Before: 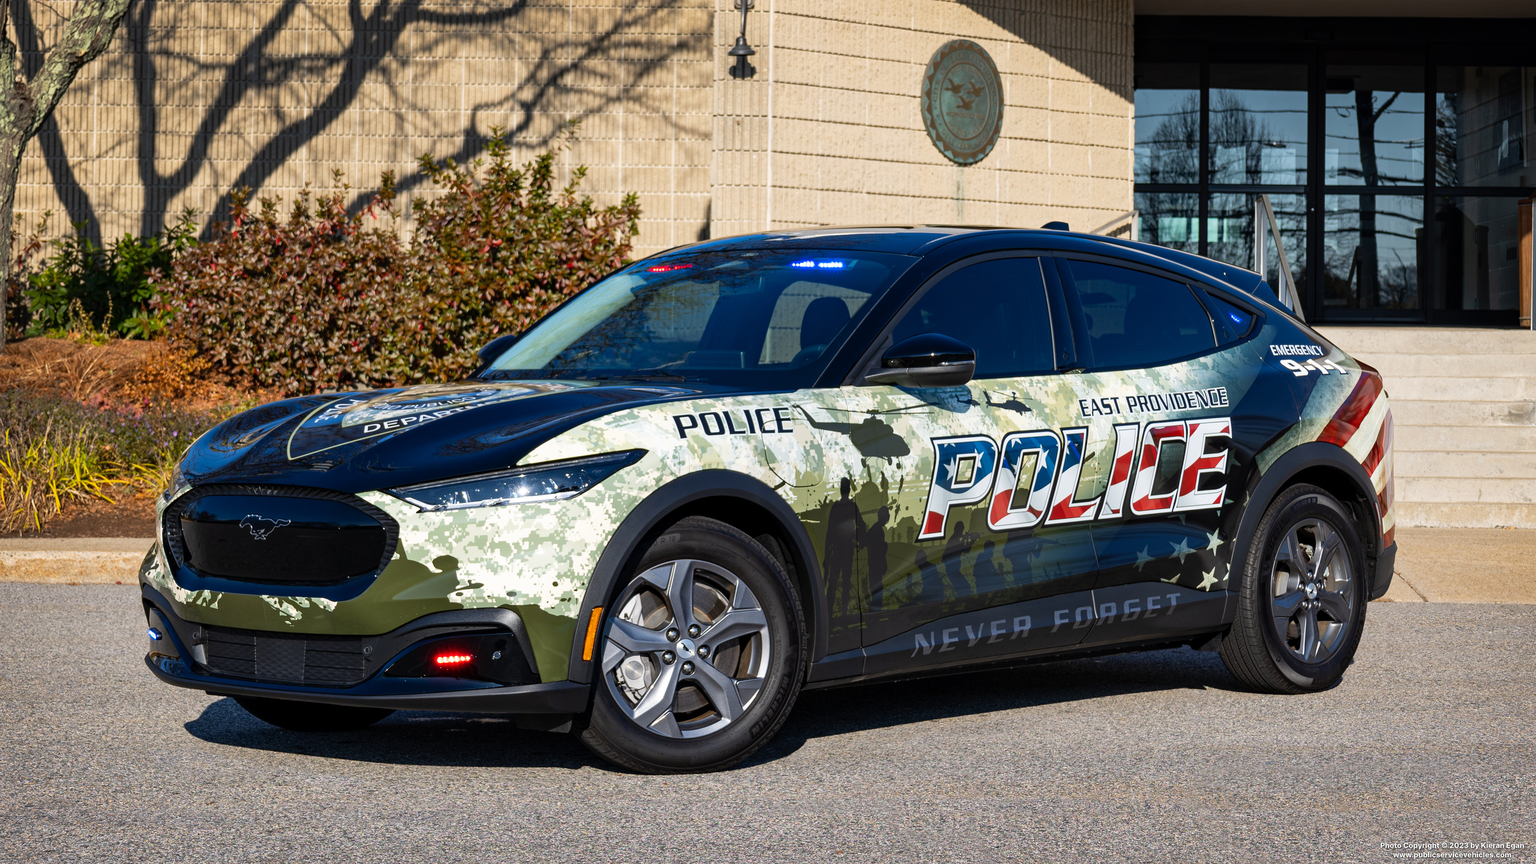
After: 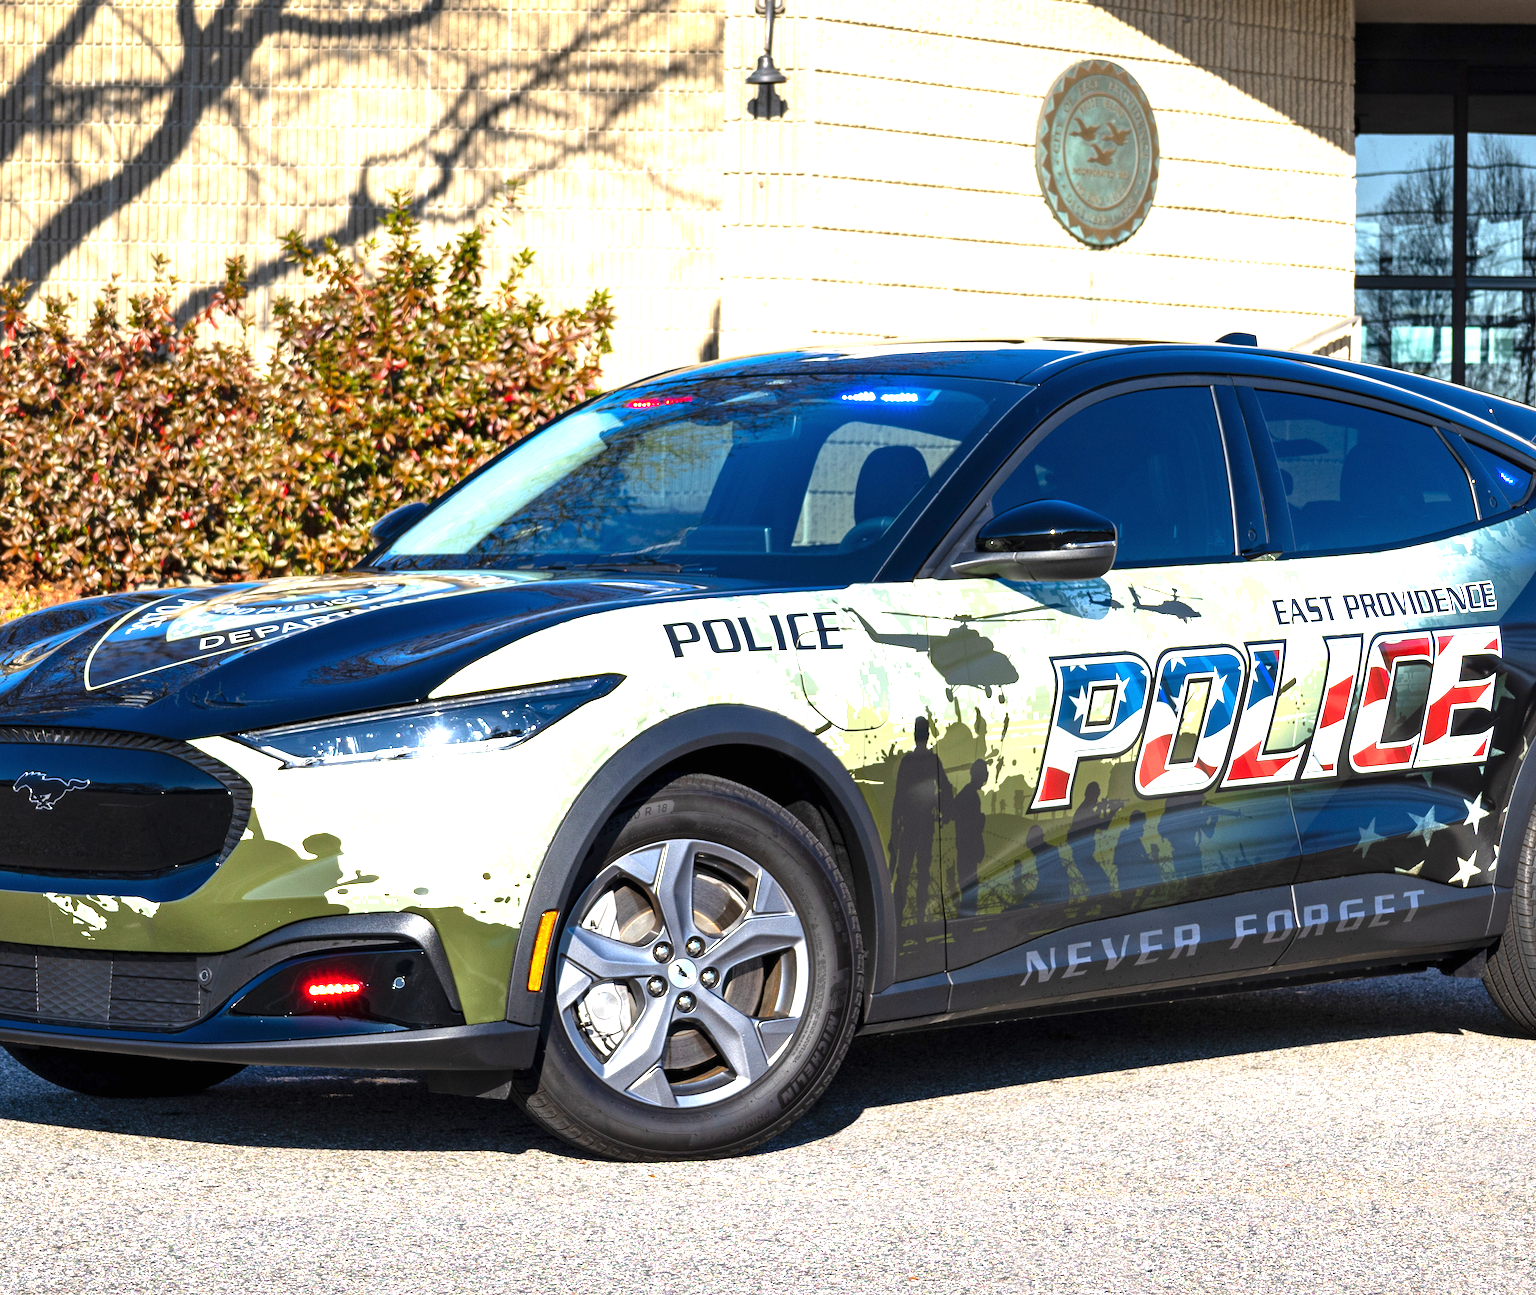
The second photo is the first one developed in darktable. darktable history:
crop and rotate: left 15.055%, right 18.278%
exposure: black level correction 0, exposure 1.45 EV, compensate exposure bias true, compensate highlight preservation false
